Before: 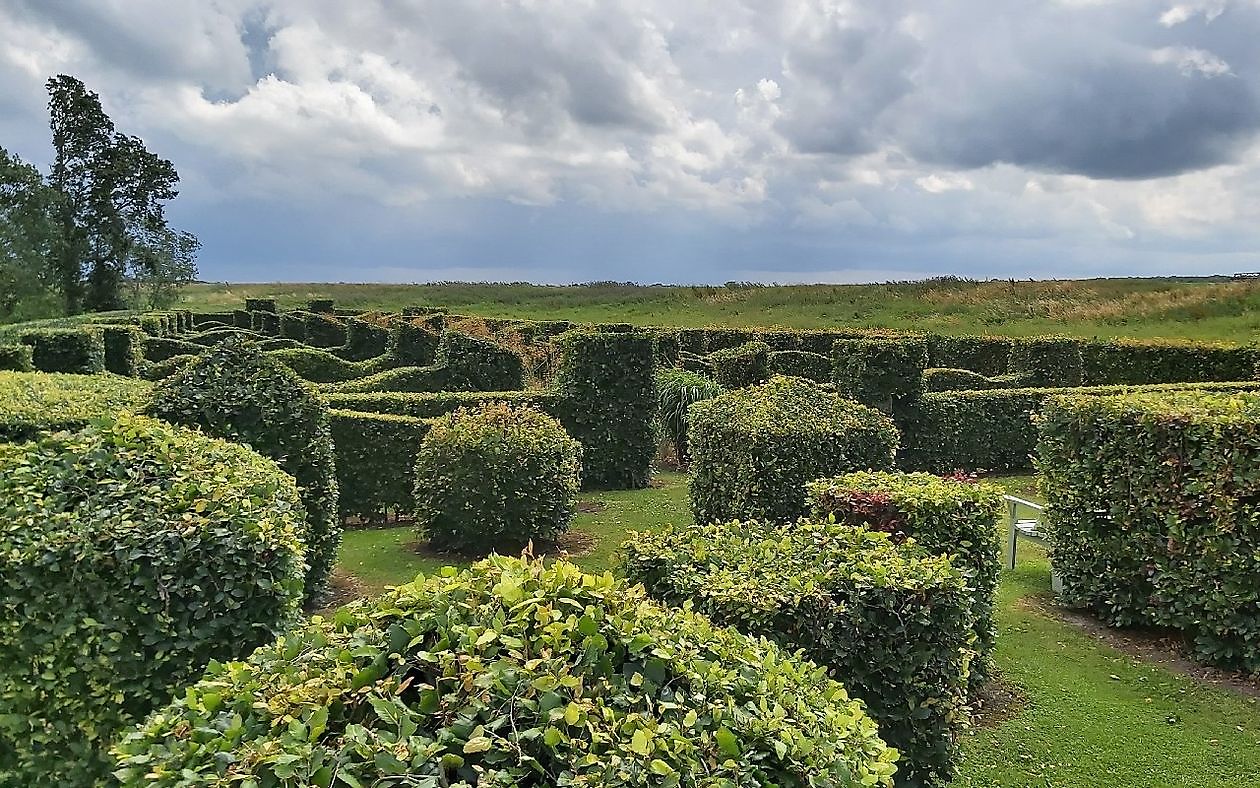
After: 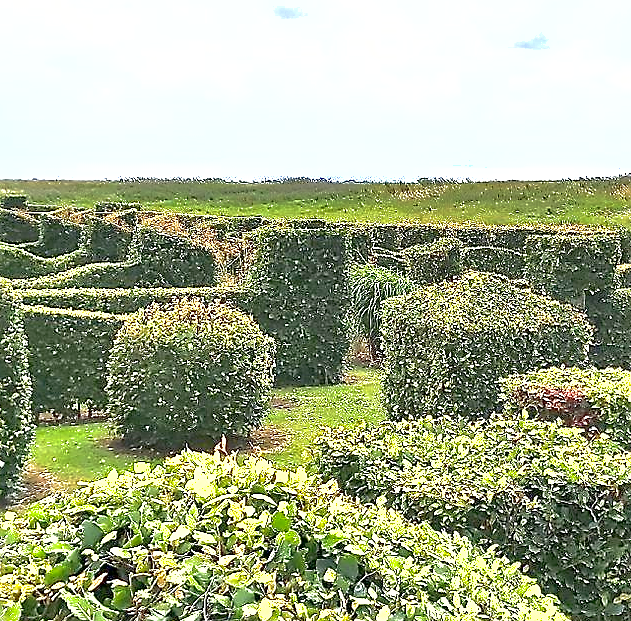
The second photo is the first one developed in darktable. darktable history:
exposure: black level correction 0.001, exposure 1.73 EV, compensate exposure bias true, compensate highlight preservation false
local contrast: mode bilateral grid, contrast 26, coarseness 46, detail 151%, midtone range 0.2
crop and rotate: angle 0.024°, left 24.361%, top 13.191%, right 25.478%, bottom 7.871%
shadows and highlights: on, module defaults
sharpen: on, module defaults
tone equalizer: on, module defaults
